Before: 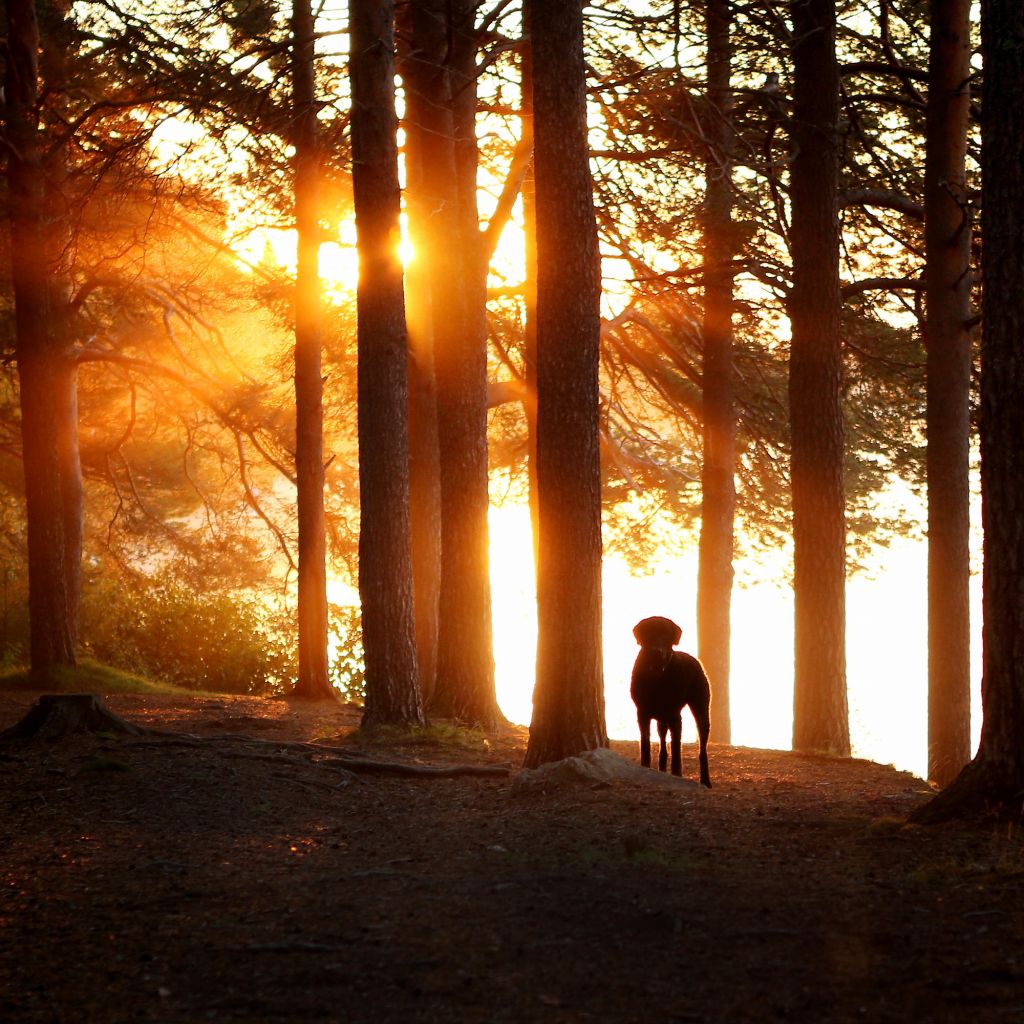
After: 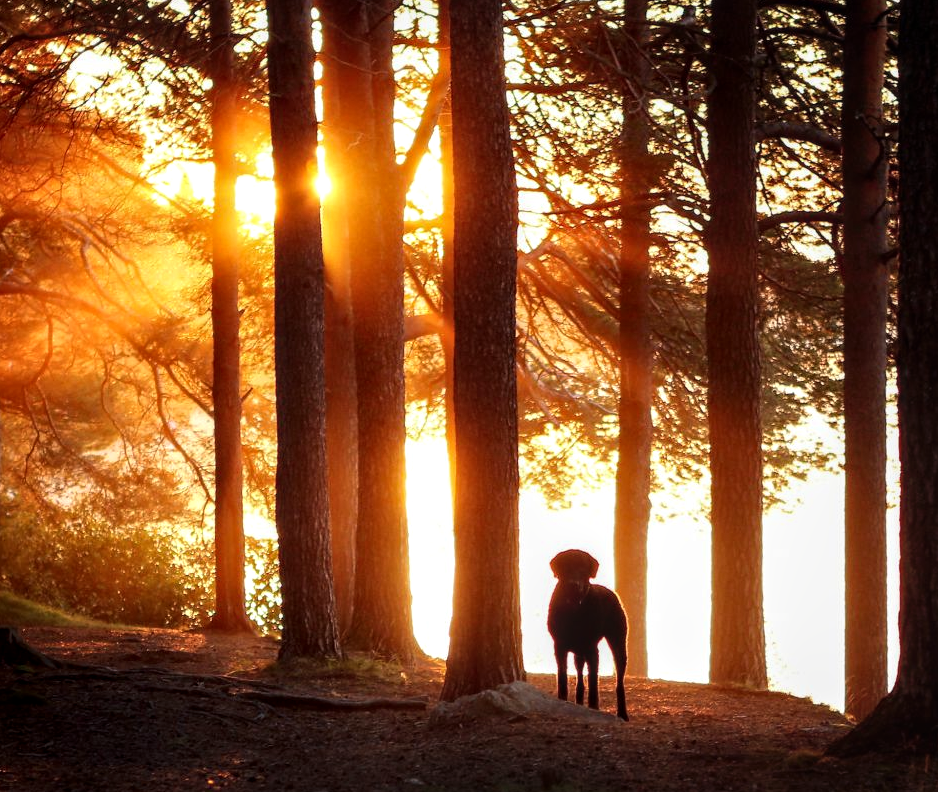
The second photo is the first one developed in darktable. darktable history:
local contrast: detail 130%
crop: left 8.155%, top 6.611%, bottom 15.385%
color balance: gamma [0.9, 0.988, 0.975, 1.025], gain [1.05, 1, 1, 1]
